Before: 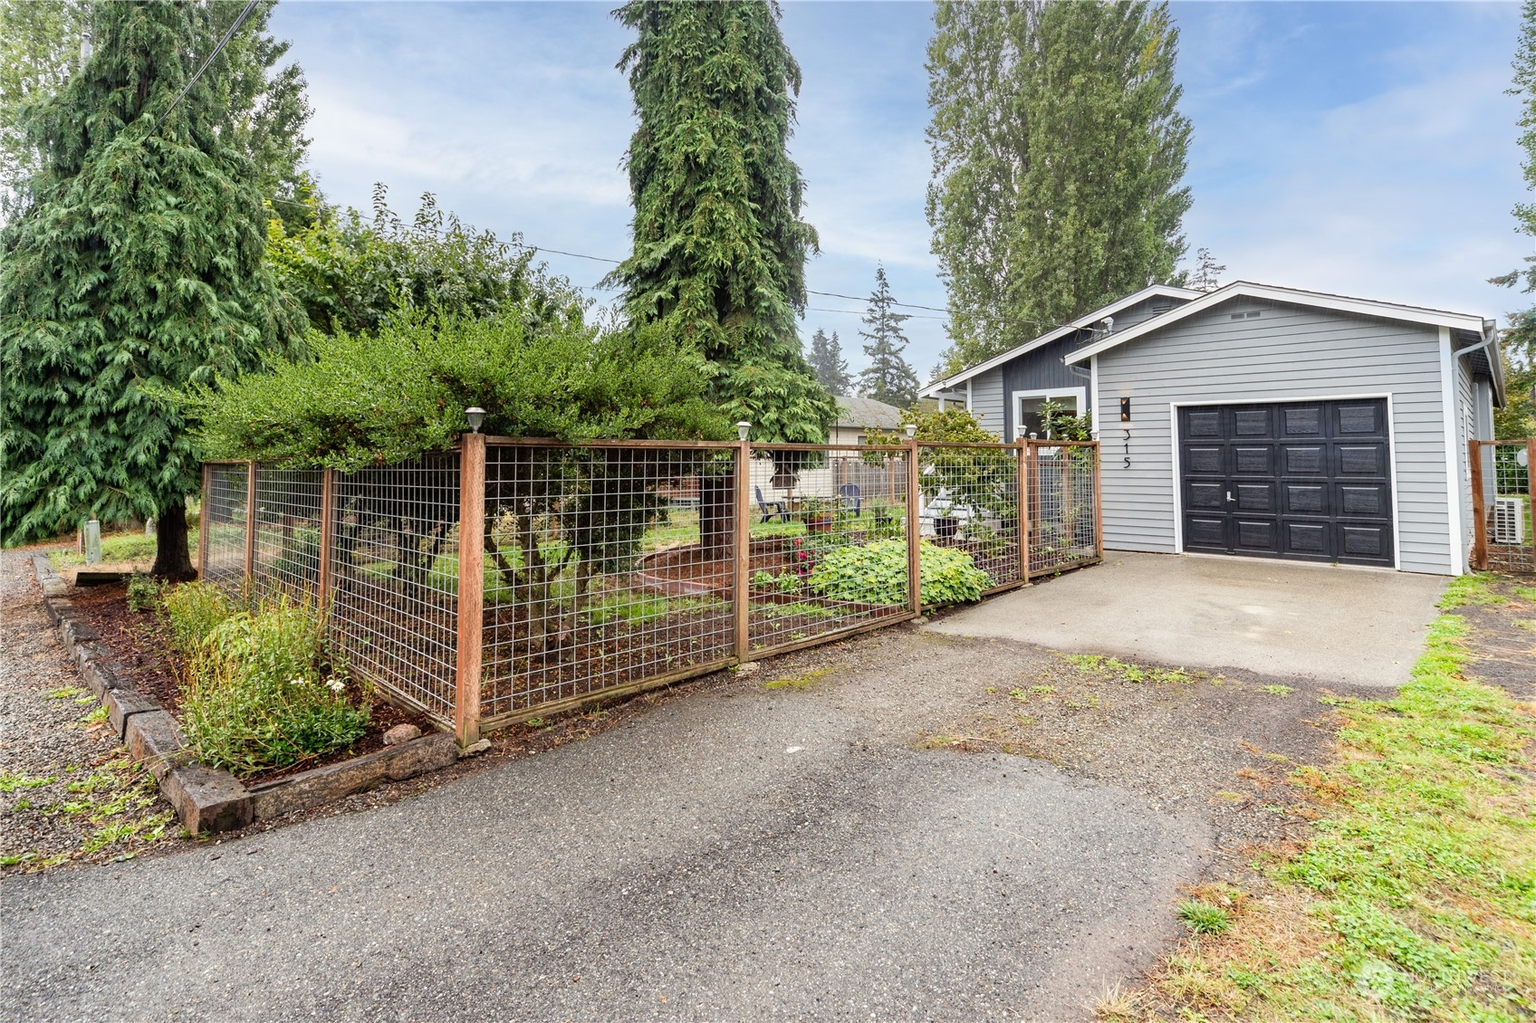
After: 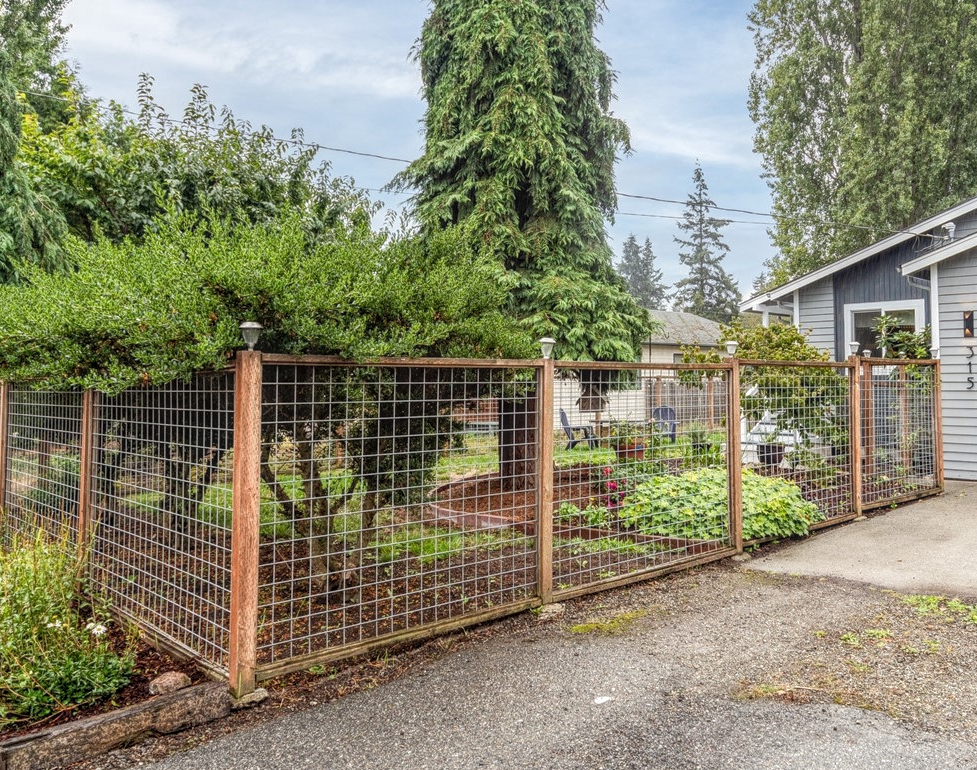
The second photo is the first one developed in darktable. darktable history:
crop: left 16.183%, top 11.374%, right 26.182%, bottom 20.468%
local contrast: highlights 75%, shadows 55%, detail 177%, midtone range 0.206
